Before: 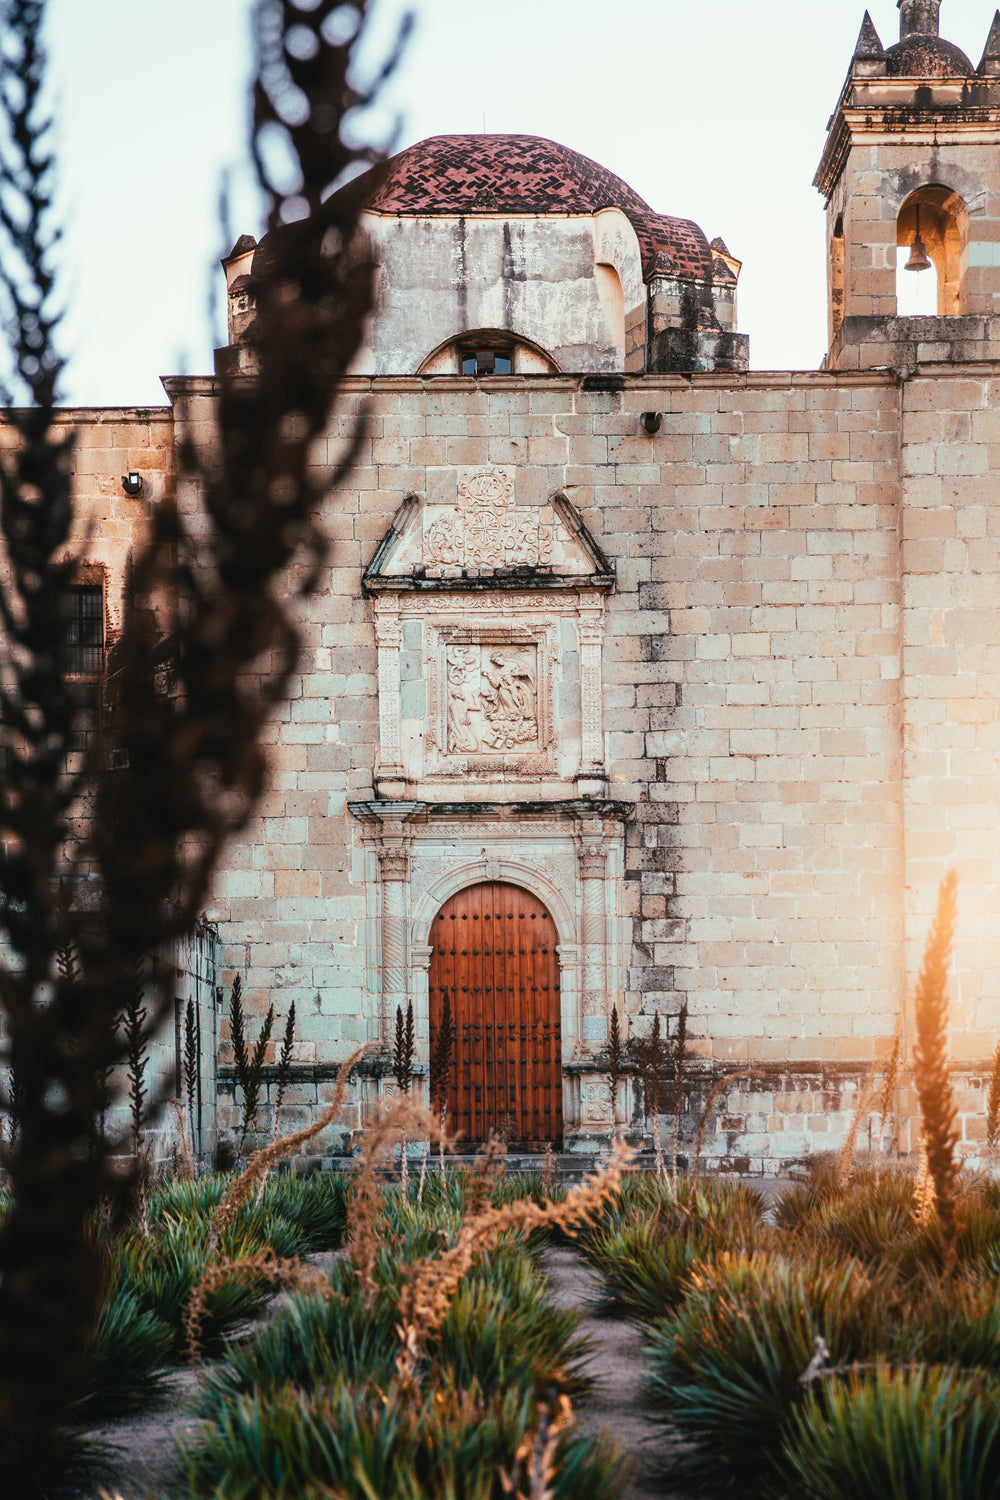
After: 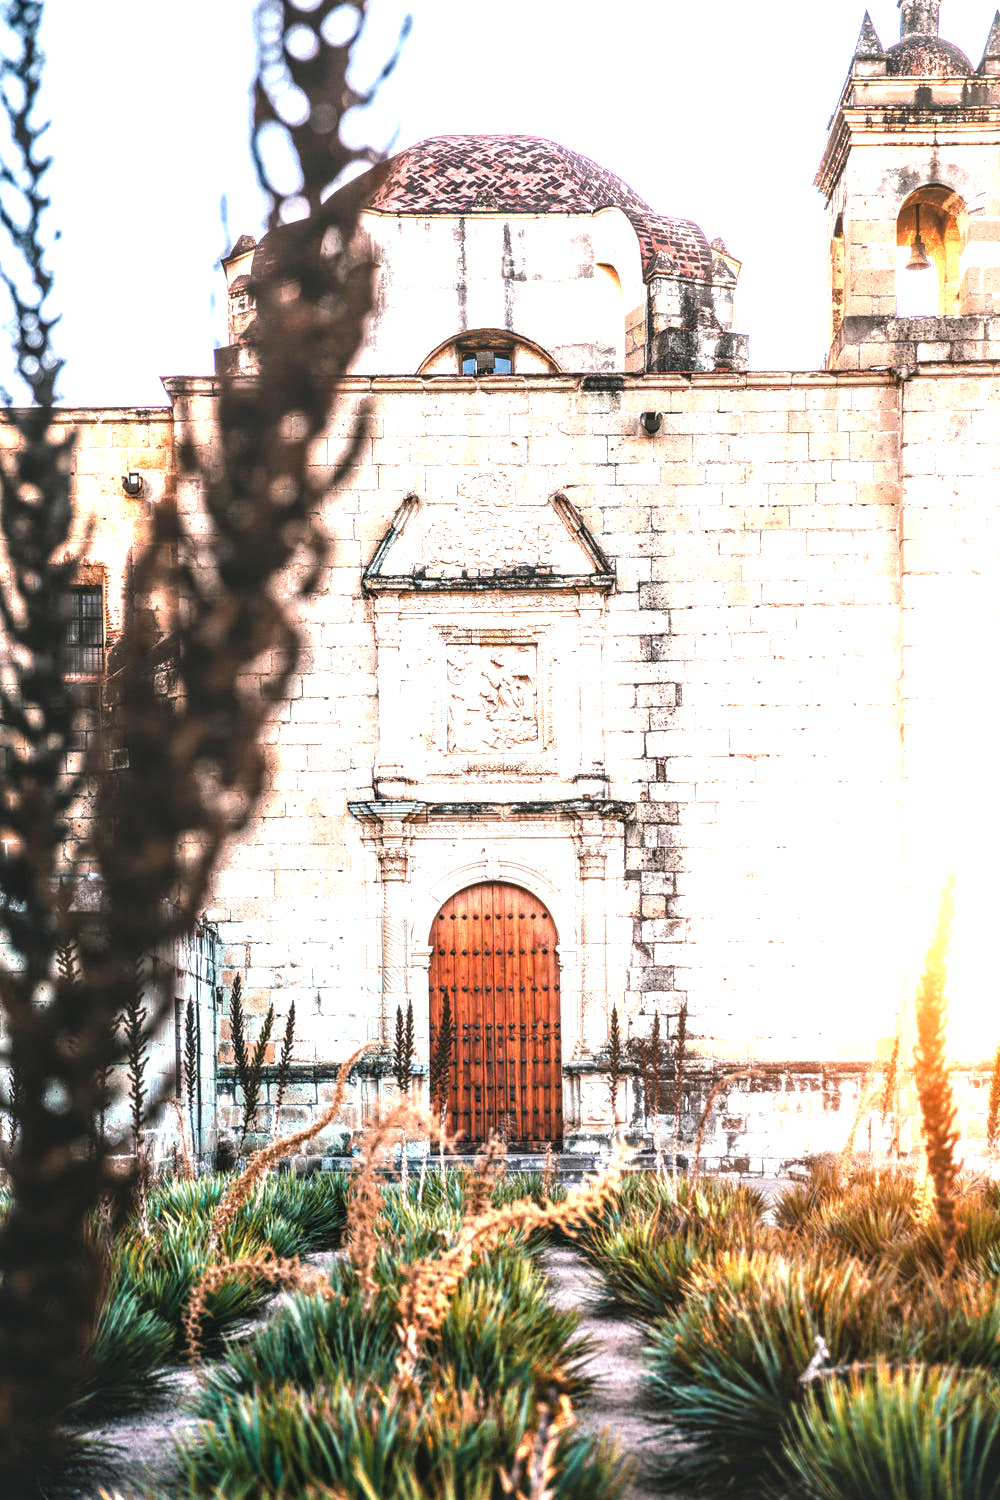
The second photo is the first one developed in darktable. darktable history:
exposure: black level correction 0, exposure 1.542 EV, compensate exposure bias true, compensate highlight preservation false
contrast equalizer: y [[0.526, 0.53, 0.532, 0.532, 0.53, 0.525], [0.5 ×6], [0.5 ×6], [0 ×6], [0 ×6]]
local contrast: on, module defaults
